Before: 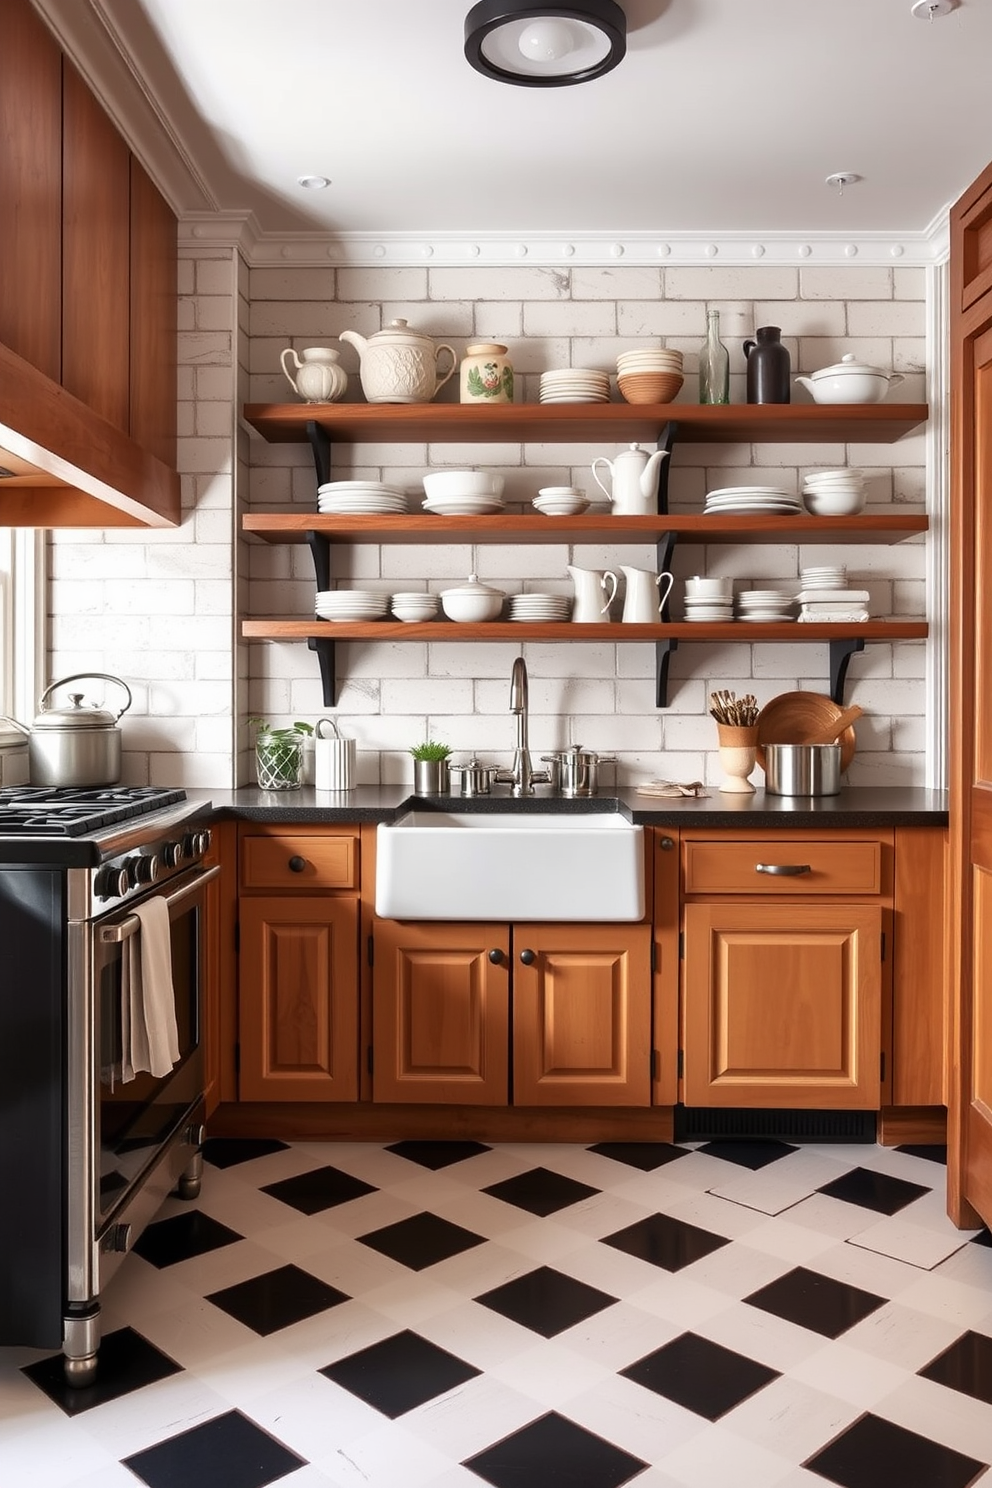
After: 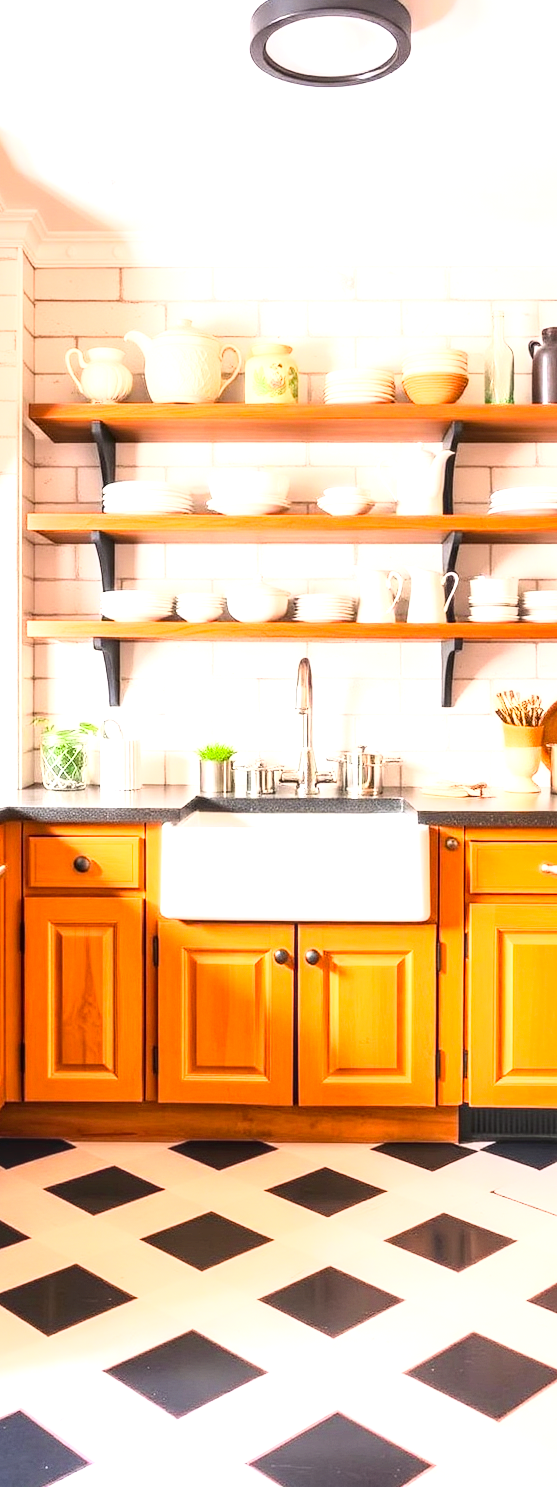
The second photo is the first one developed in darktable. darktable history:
base curve: curves: ch0 [(0, 0) (0.018, 0.026) (0.143, 0.37) (0.33, 0.731) (0.458, 0.853) (0.735, 0.965) (0.905, 0.986) (1, 1)]
exposure: black level correction 0.001, exposure 1.638 EV, compensate highlight preservation false
color balance rgb: global offset › luminance 0.469%, perceptual saturation grading › global saturation 31.287%
crop: left 21.712%, right 22.133%, bottom 0.014%
local contrast: detail 130%
